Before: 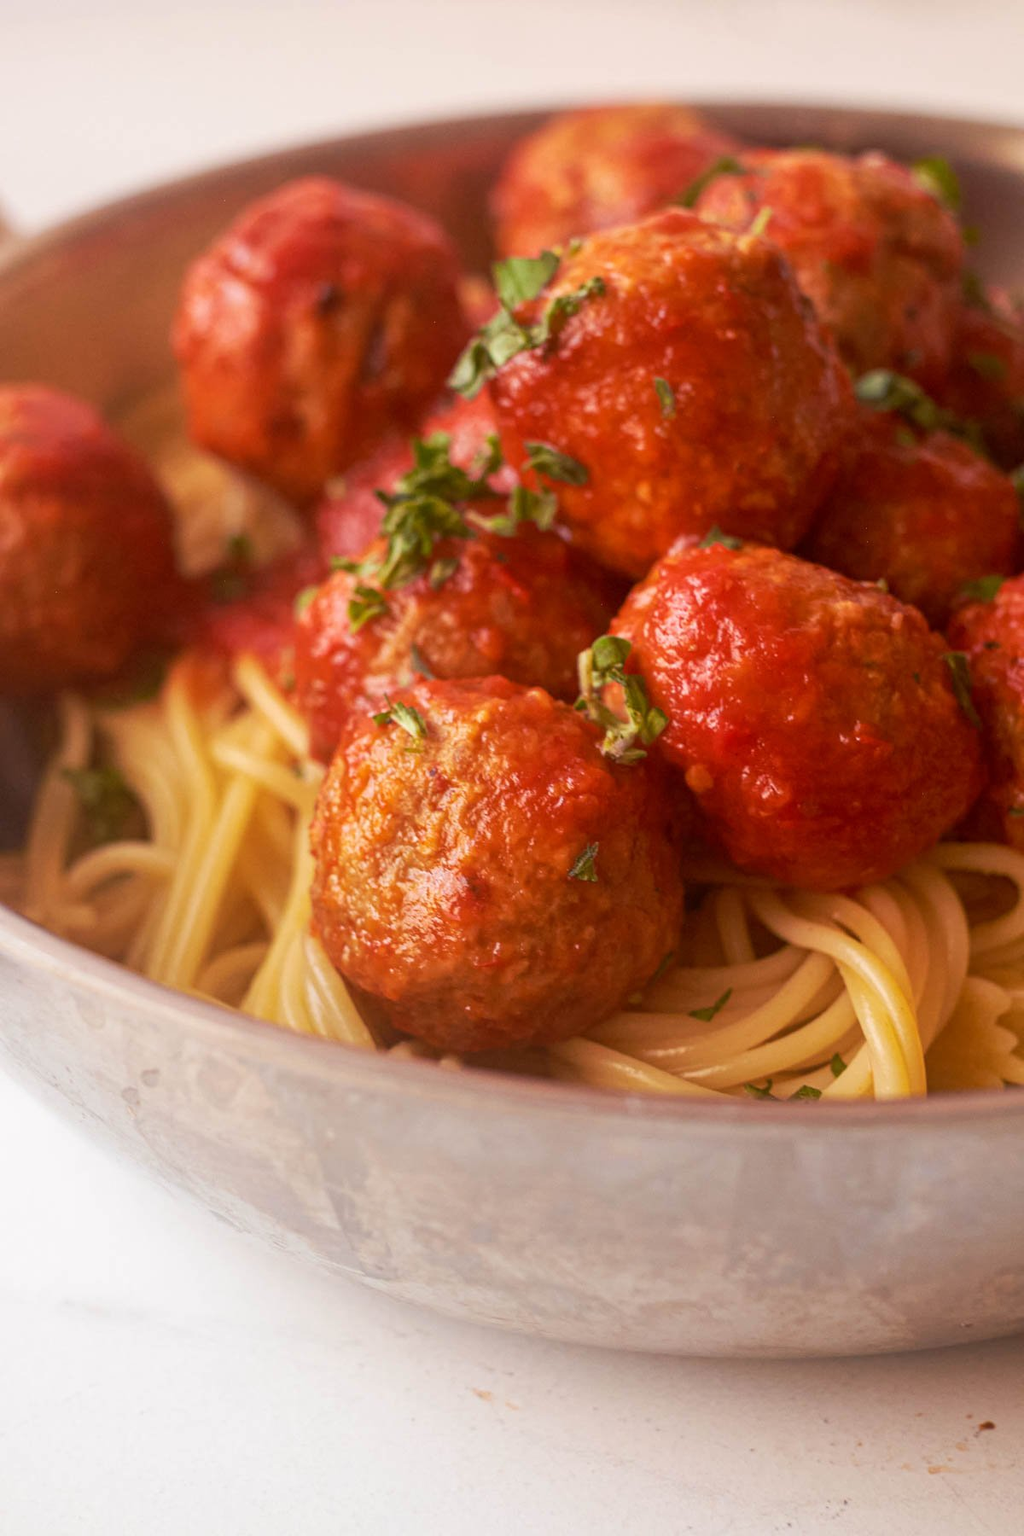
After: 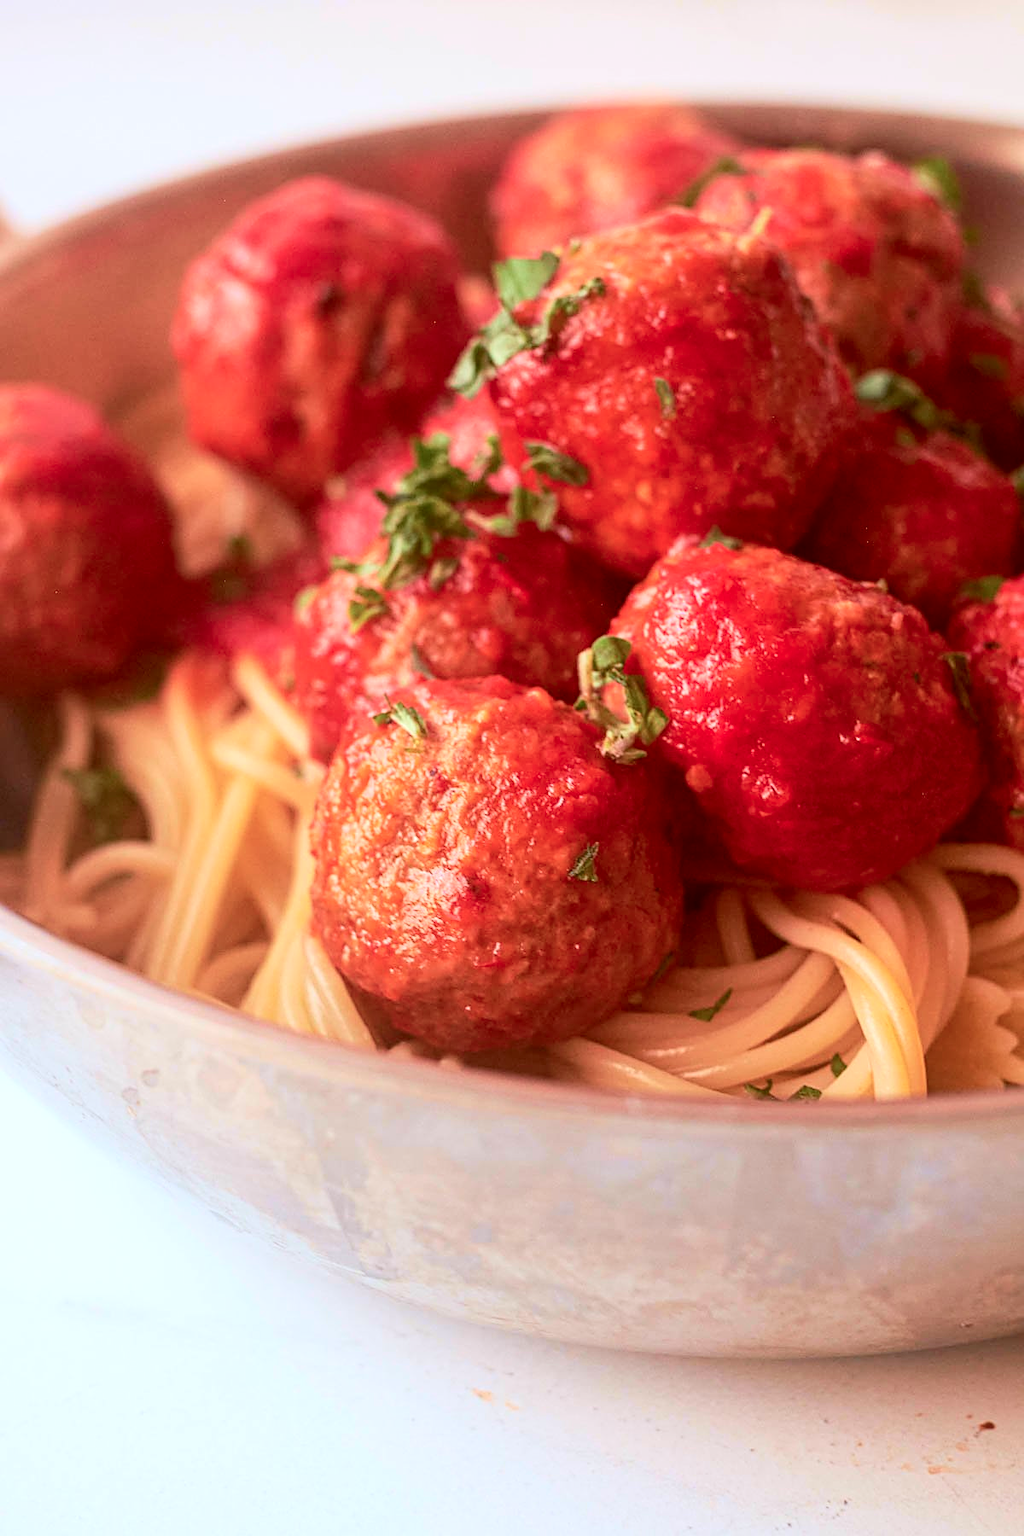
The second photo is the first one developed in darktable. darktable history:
color correction: highlights a* -4.18, highlights b* -10.81
tone curve: curves: ch0 [(0, 0) (0.058, 0.027) (0.214, 0.183) (0.304, 0.288) (0.51, 0.549) (0.658, 0.7) (0.741, 0.775) (0.844, 0.866) (0.986, 0.957)]; ch1 [(0, 0) (0.172, 0.123) (0.312, 0.296) (0.437, 0.429) (0.471, 0.469) (0.502, 0.5) (0.513, 0.515) (0.572, 0.603) (0.617, 0.653) (0.68, 0.724) (0.889, 0.924) (1, 1)]; ch2 [(0, 0) (0.411, 0.424) (0.489, 0.49) (0.502, 0.5) (0.517, 0.519) (0.549, 0.578) (0.604, 0.628) (0.693, 0.686) (1, 1)], color space Lab, independent channels, preserve colors none
exposure: exposure 0.3 EV, compensate highlight preservation false
sharpen: on, module defaults
